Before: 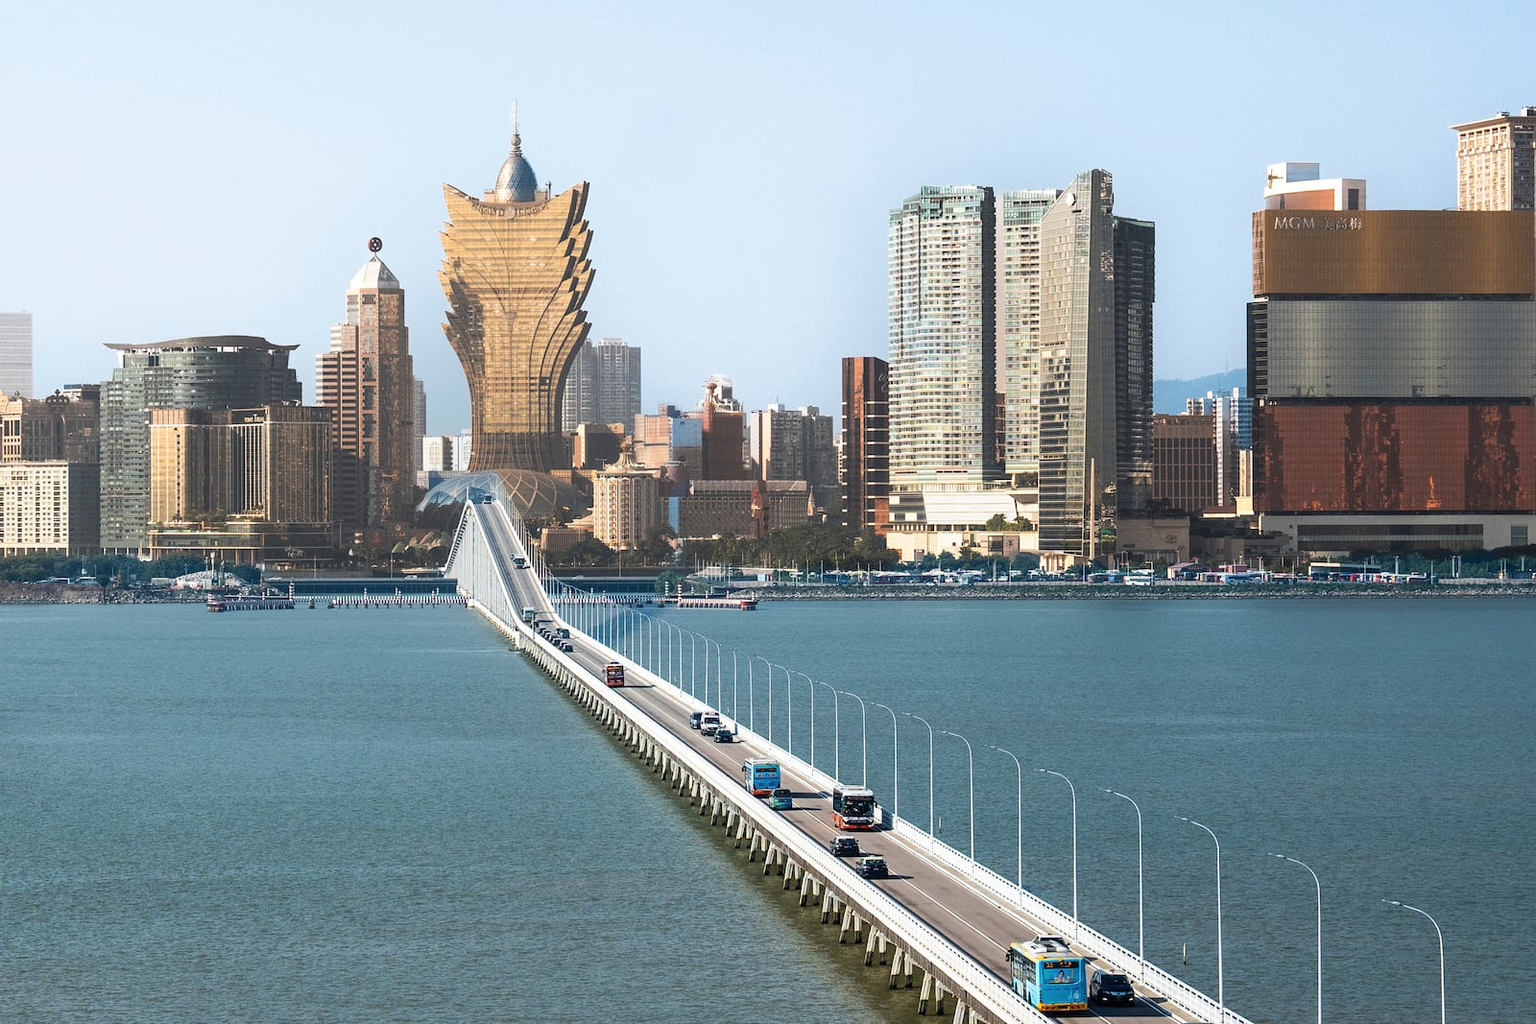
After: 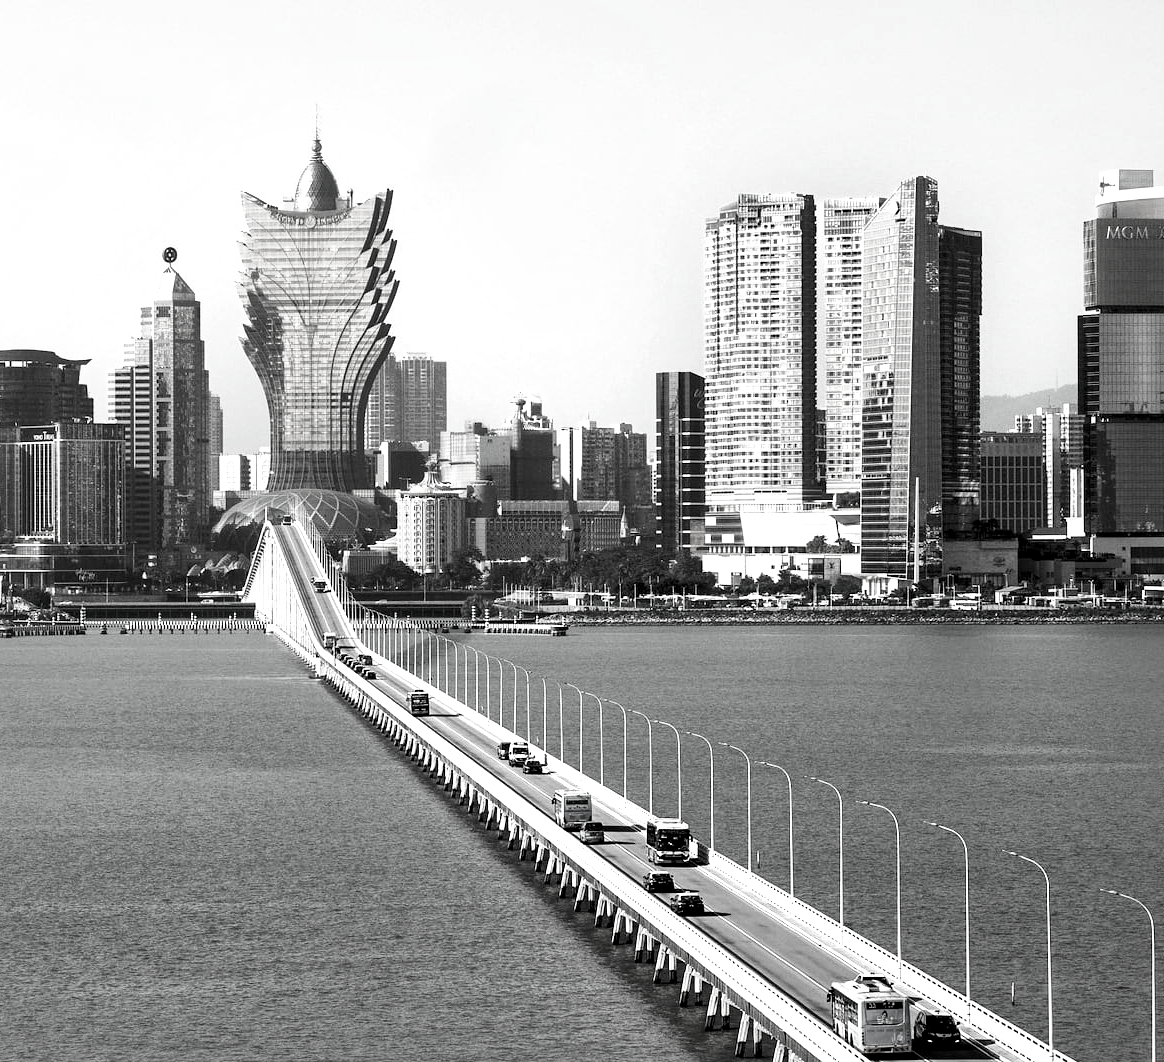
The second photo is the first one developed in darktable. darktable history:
crop: left 13.871%, top 0%, right 13.247%
local contrast: mode bilateral grid, contrast 25, coarseness 59, detail 151%, midtone range 0.2
filmic rgb: black relative exposure -8.21 EV, white relative exposure 2.2 EV, target white luminance 99.939%, hardness 7.15, latitude 75.48%, contrast 1.319, highlights saturation mix -2.22%, shadows ↔ highlights balance 29.89%
contrast brightness saturation: saturation -0.984
